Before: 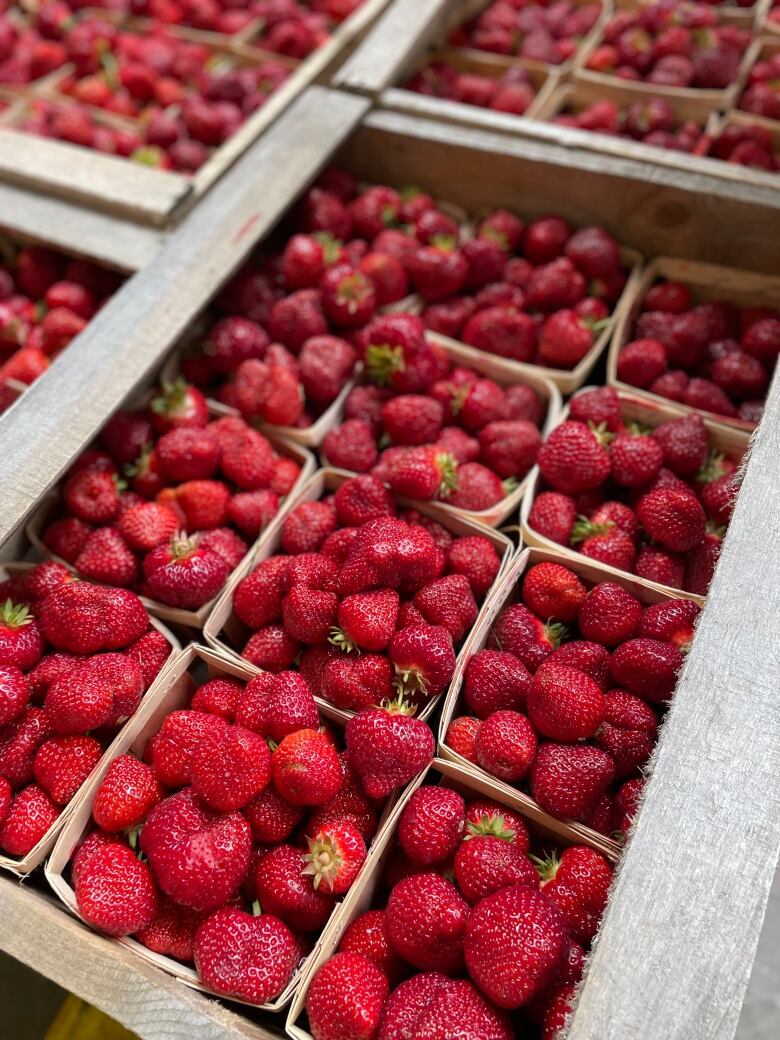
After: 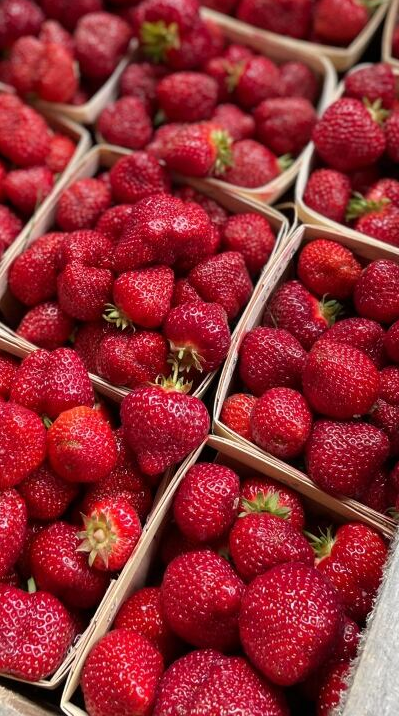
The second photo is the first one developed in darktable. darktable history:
crop and rotate: left 28.972%, top 31.142%, right 19.863%
